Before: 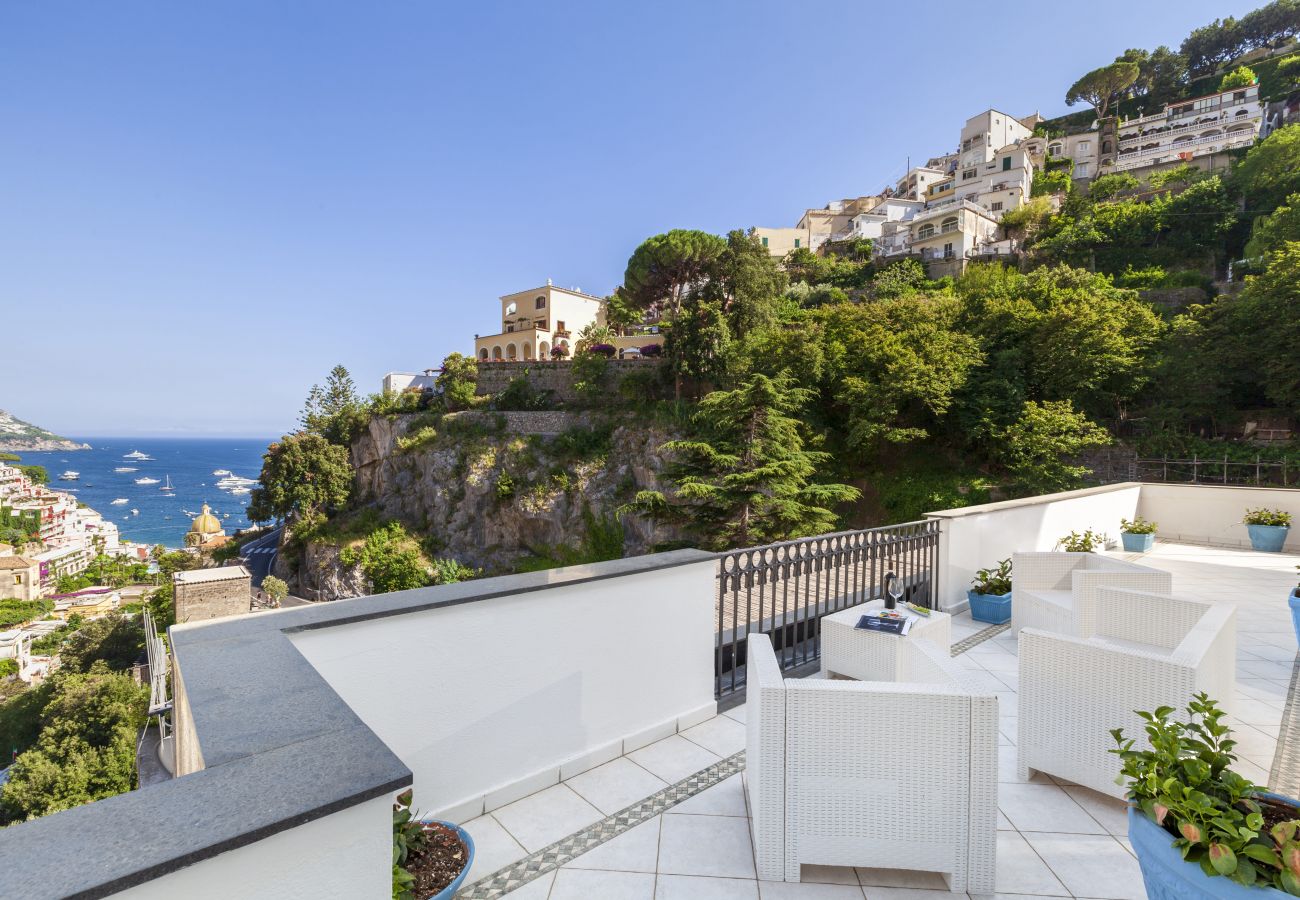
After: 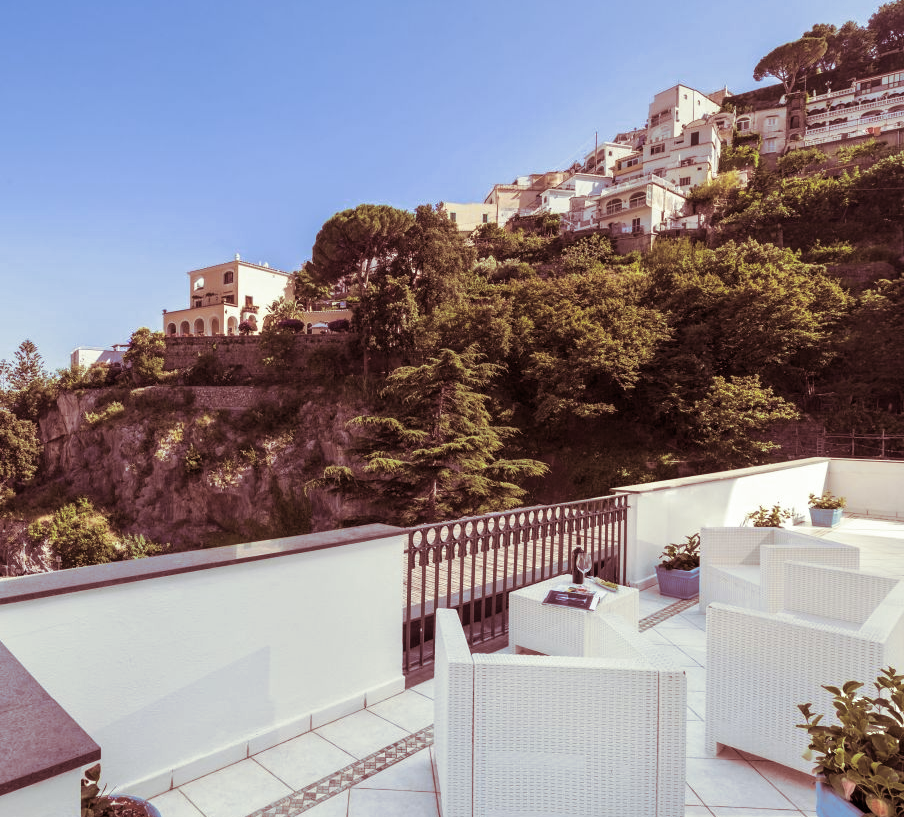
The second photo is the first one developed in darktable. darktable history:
crop and rotate: left 24.034%, top 2.838%, right 6.406%, bottom 6.299%
split-toning: compress 20%
rotate and perspective: crop left 0, crop top 0
